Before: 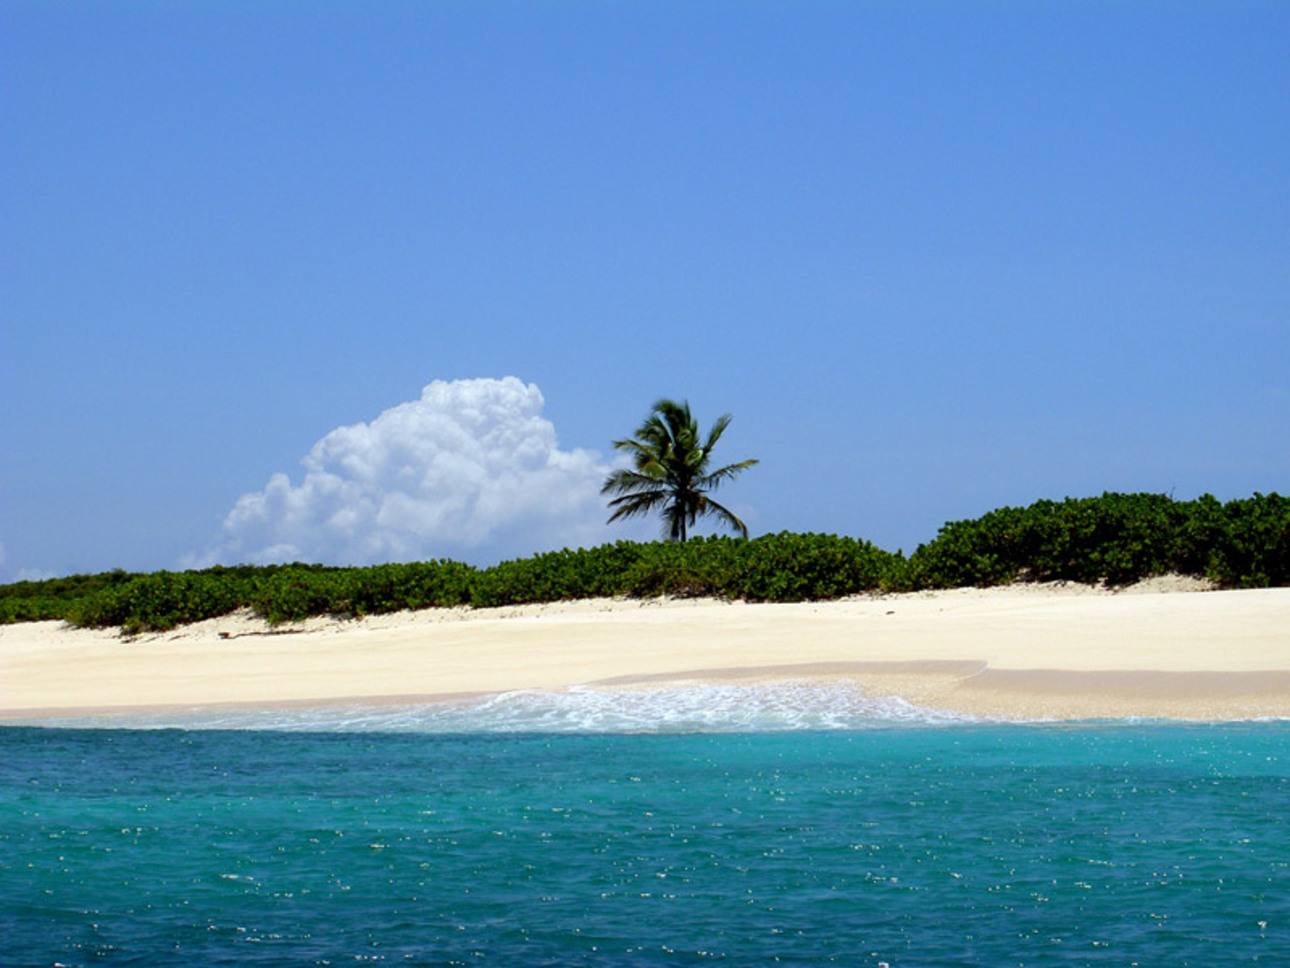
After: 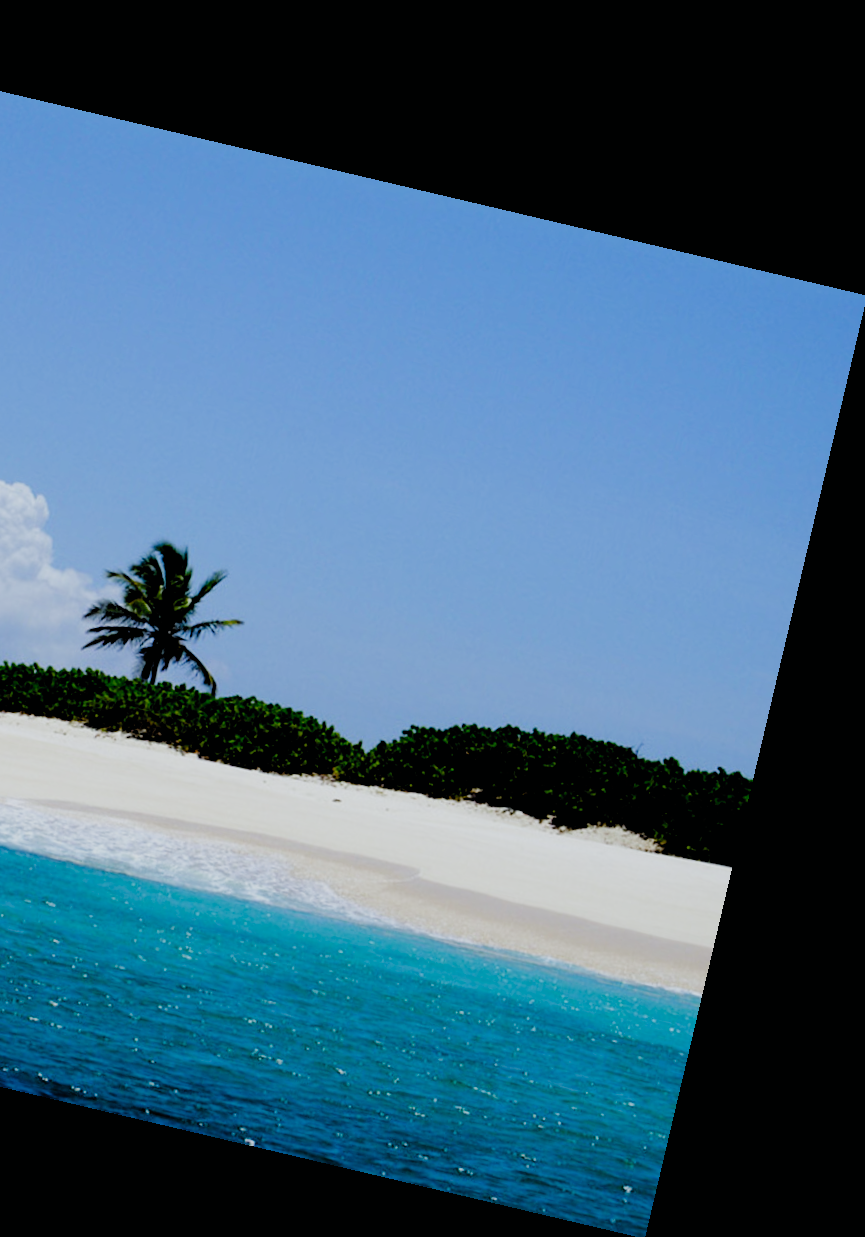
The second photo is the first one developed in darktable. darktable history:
color correction: highlights a* -0.182, highlights b* -0.124
crop: left 41.402%
rotate and perspective: rotation 13.27°, automatic cropping off
white balance: red 0.954, blue 1.079
filmic rgb: black relative exposure -2.85 EV, white relative exposure 4.56 EV, hardness 1.77, contrast 1.25, preserve chrominance no, color science v5 (2021)
